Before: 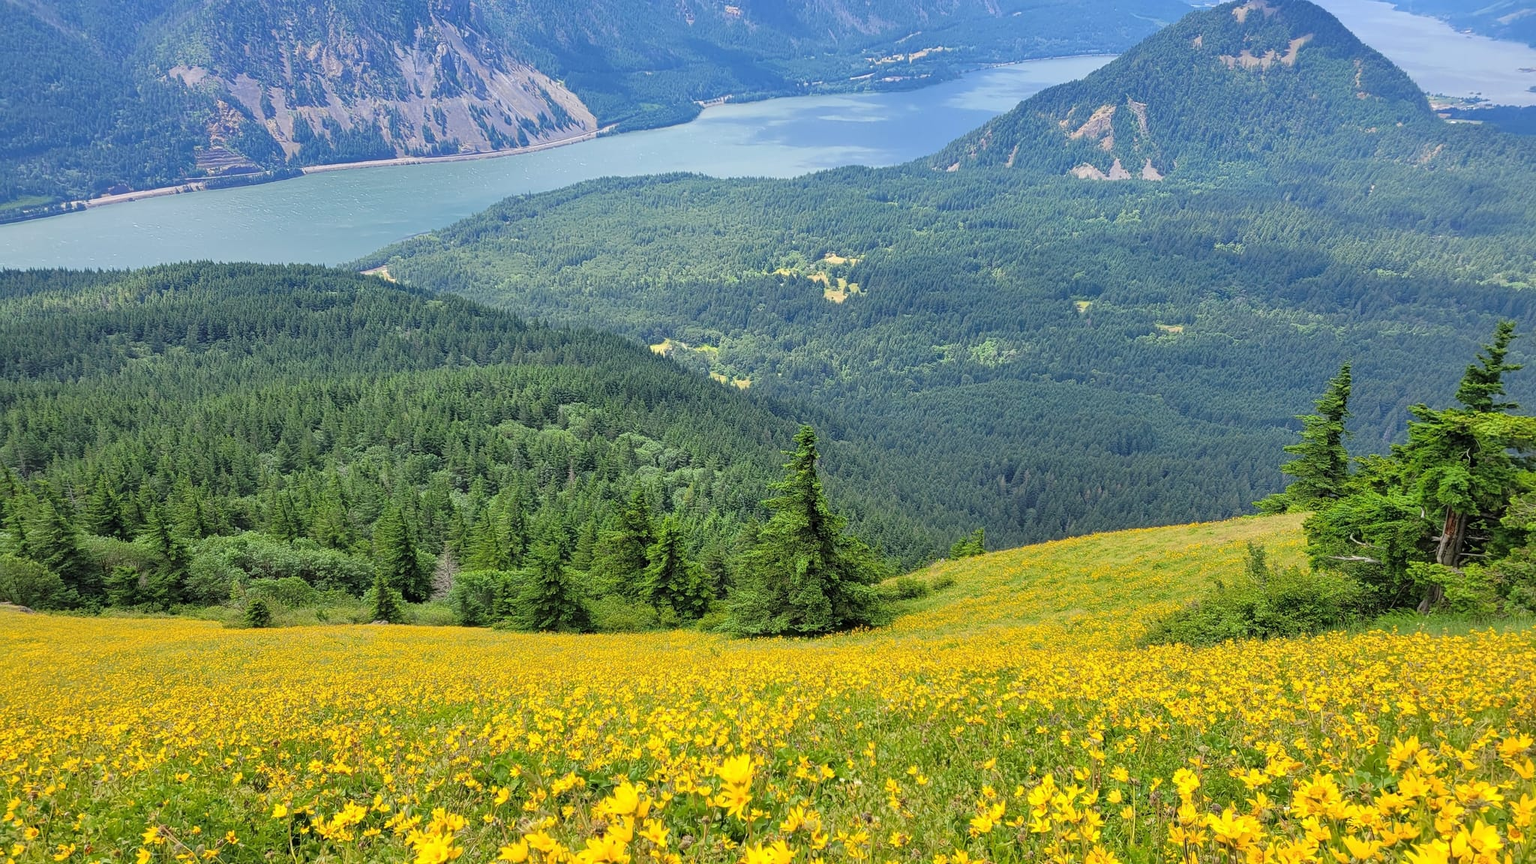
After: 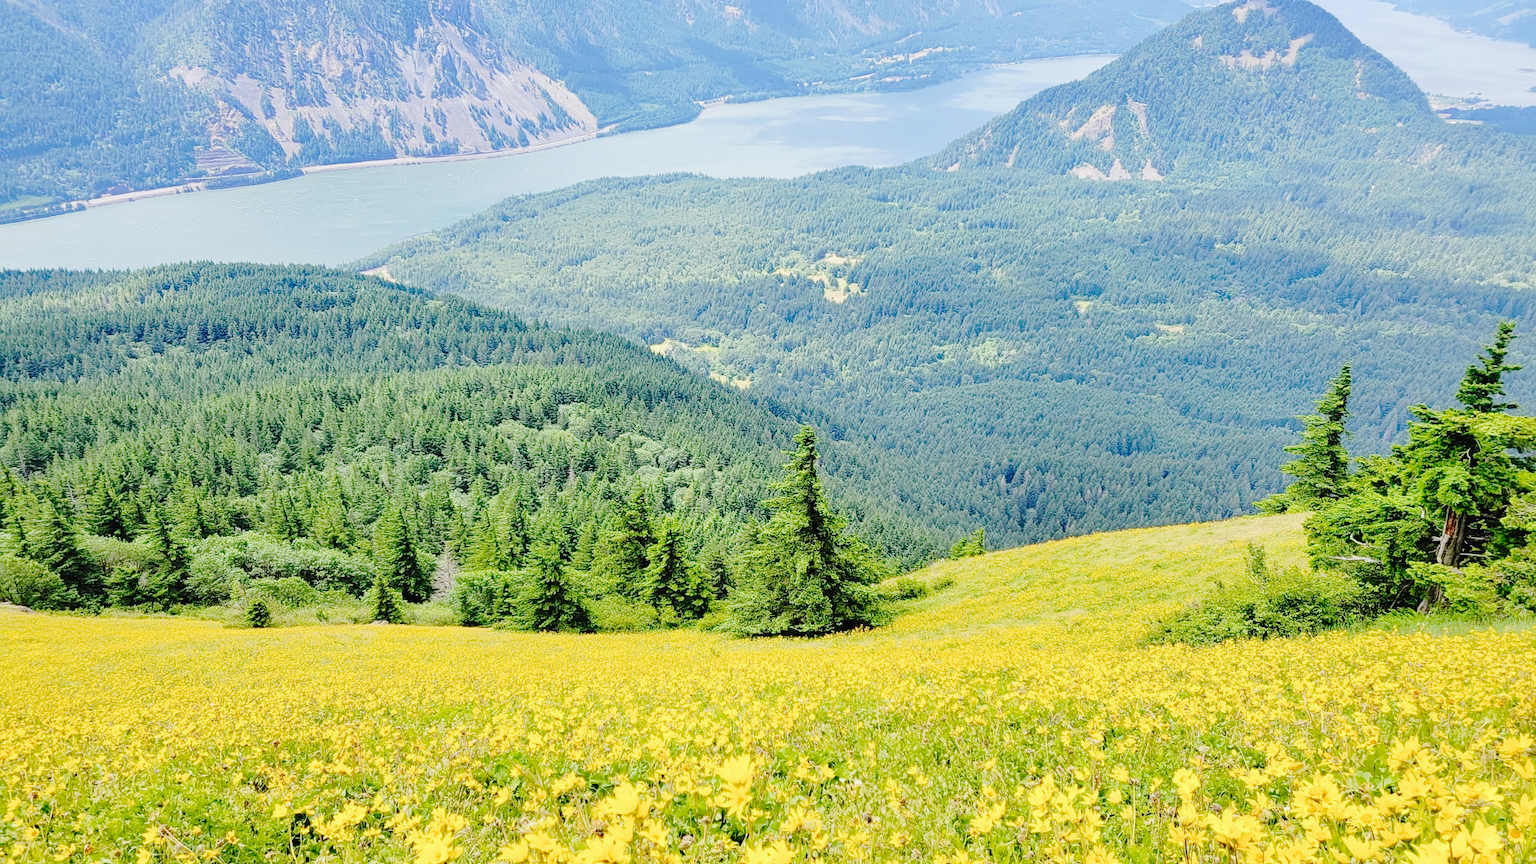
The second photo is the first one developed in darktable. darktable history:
color balance: lift [1.01, 1, 1, 1], gamma [1.097, 1, 1, 1], gain [0.85, 1, 1, 1]
base curve: curves: ch0 [(0, 0) (0.036, 0.01) (0.123, 0.254) (0.258, 0.504) (0.507, 0.748) (1, 1)], preserve colors none
